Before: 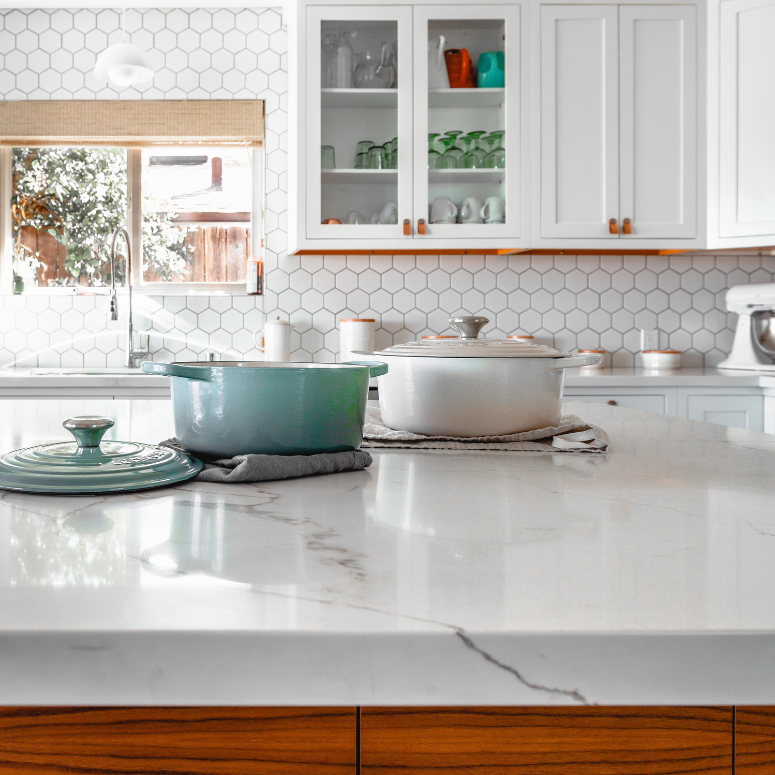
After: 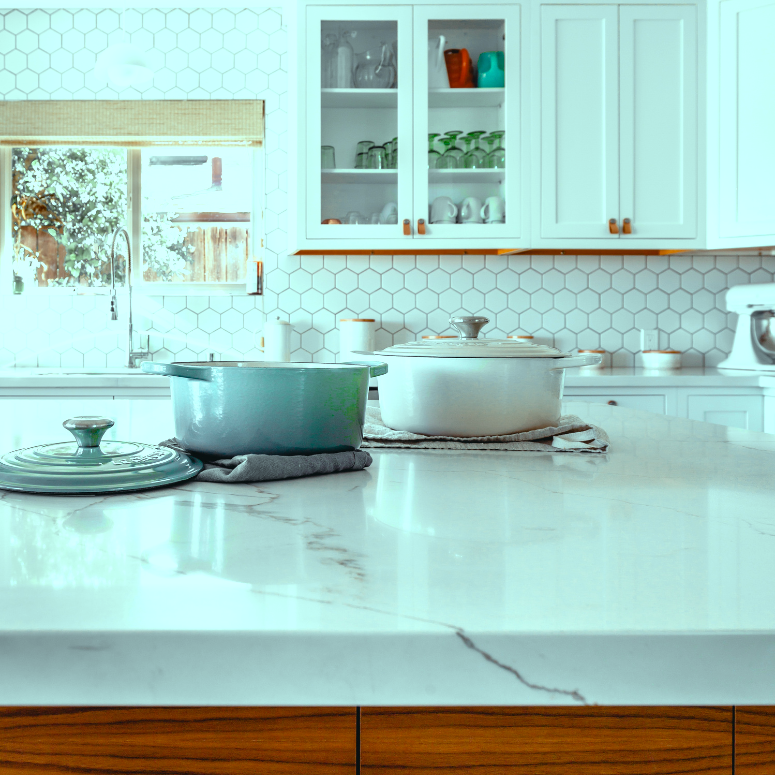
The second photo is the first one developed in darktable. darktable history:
color balance: mode lift, gamma, gain (sRGB), lift [0.997, 0.979, 1.021, 1.011], gamma [1, 1.084, 0.916, 0.998], gain [1, 0.87, 1.13, 1.101], contrast 4.55%, contrast fulcrum 38.24%, output saturation 104.09%
contrast brightness saturation: contrast 0.1, brightness 0.03, saturation 0.09
